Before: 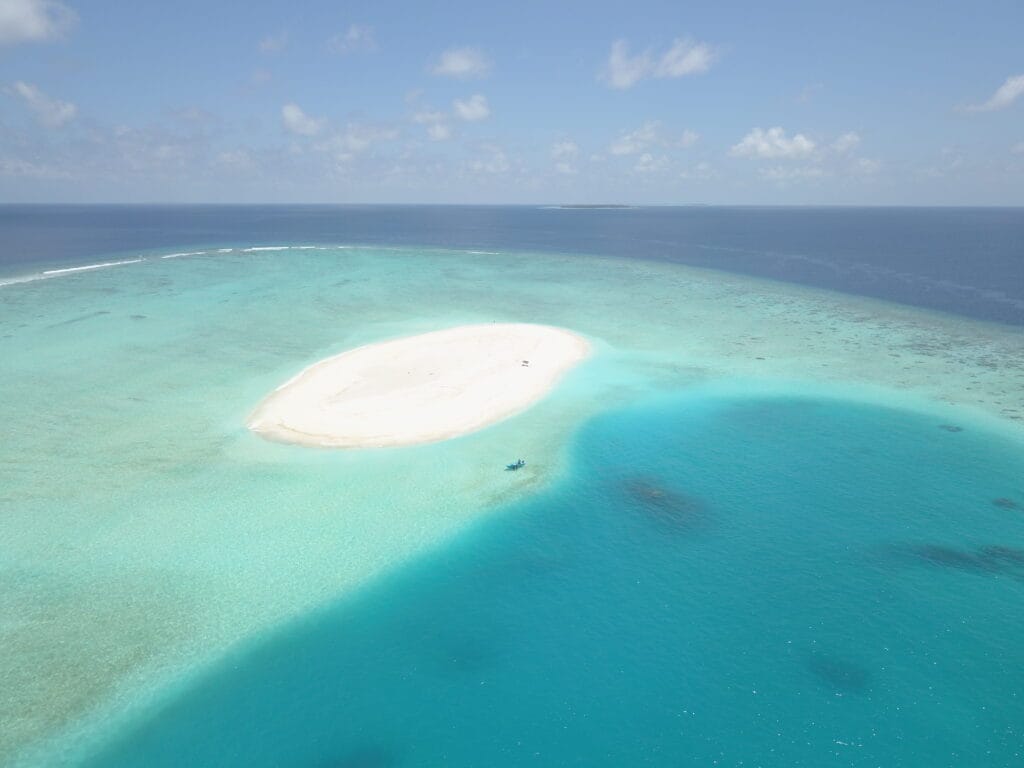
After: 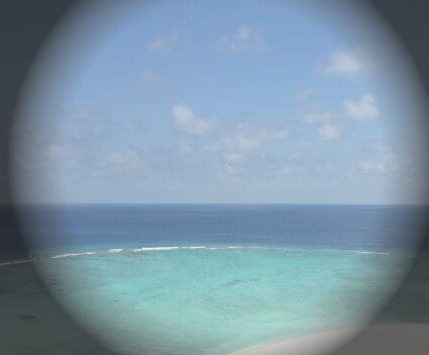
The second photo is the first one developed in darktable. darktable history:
crop and rotate: left 10.817%, top 0.062%, right 47.194%, bottom 53.626%
vignetting: fall-off start 76.42%, fall-off radius 27.36%, brightness -0.872, center (0.037, -0.09), width/height ratio 0.971
